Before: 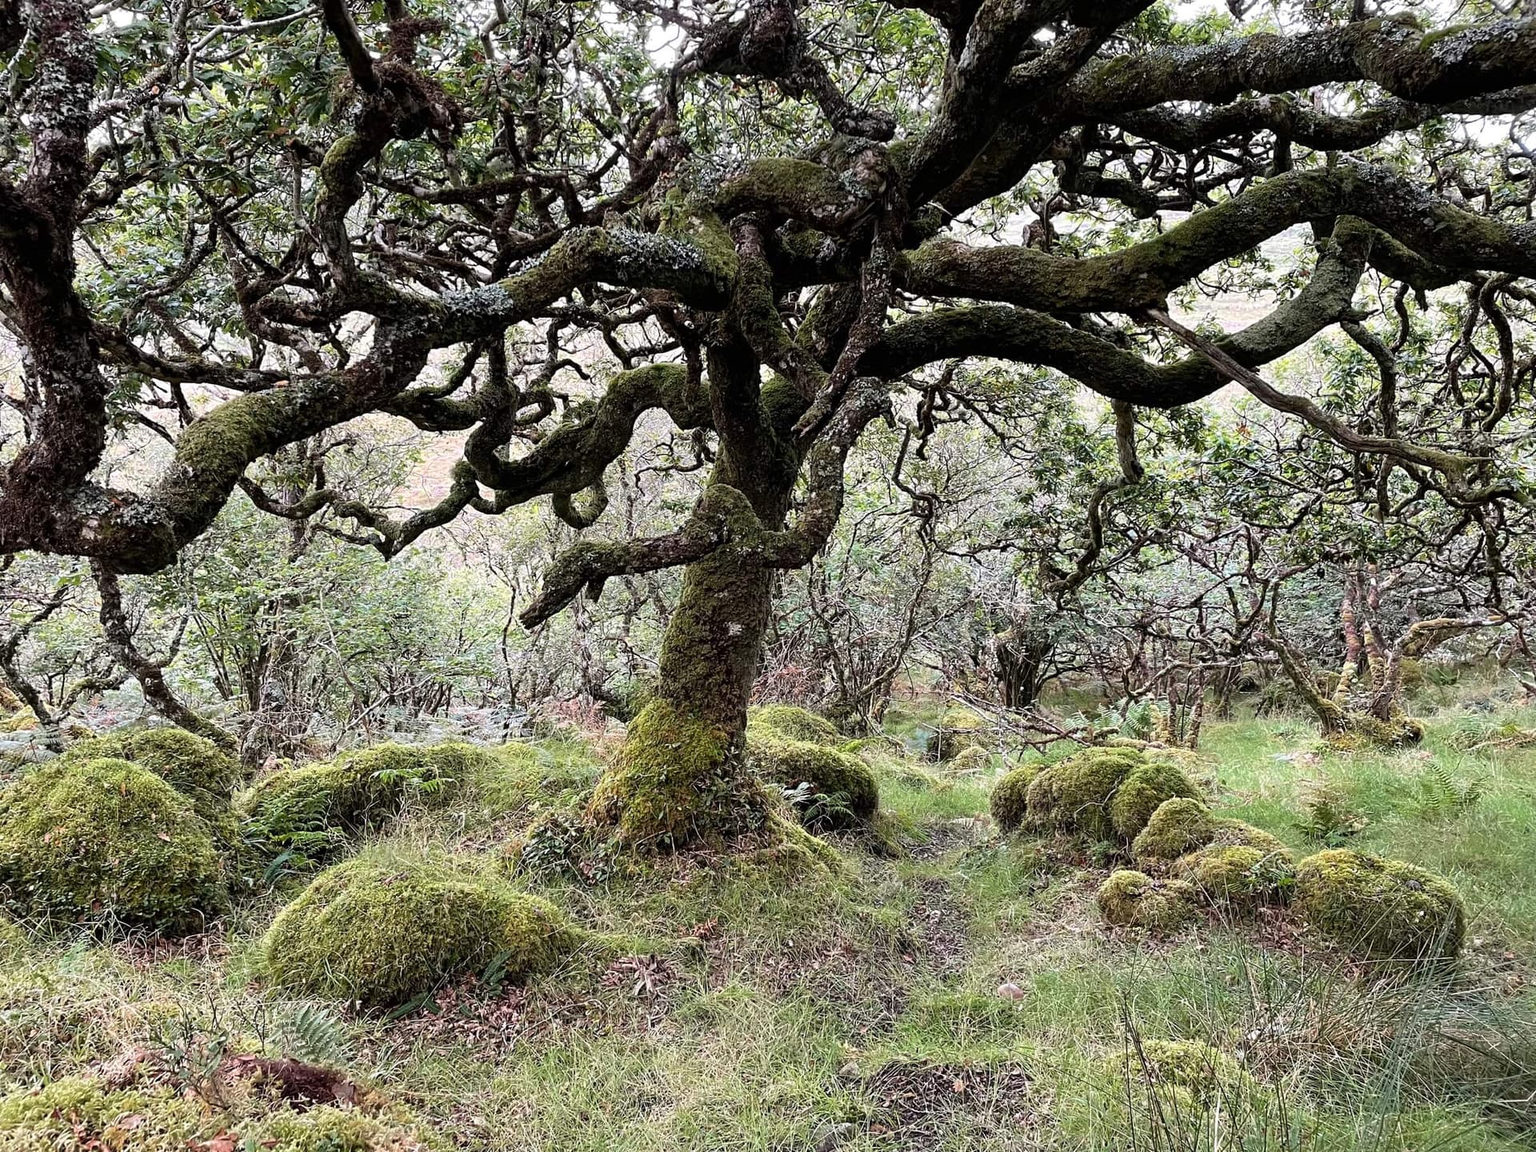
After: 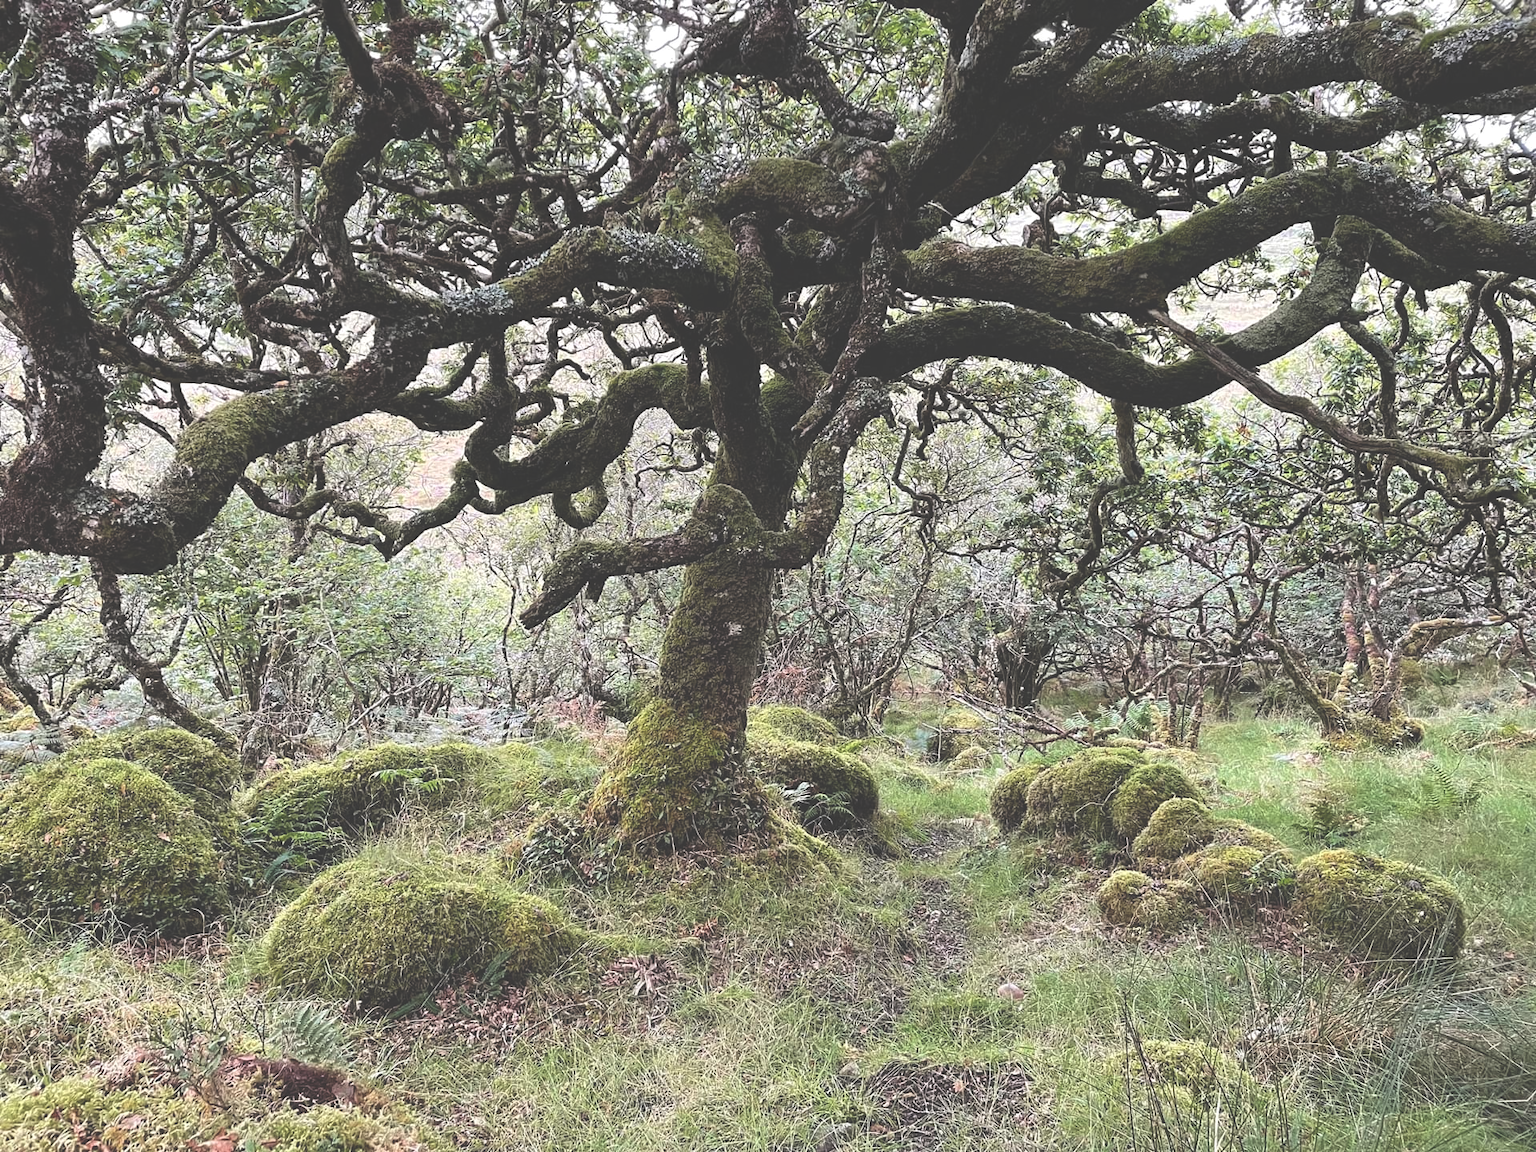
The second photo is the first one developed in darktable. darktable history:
exposure: black level correction -0.041, exposure 0.06 EV, compensate highlight preservation false
